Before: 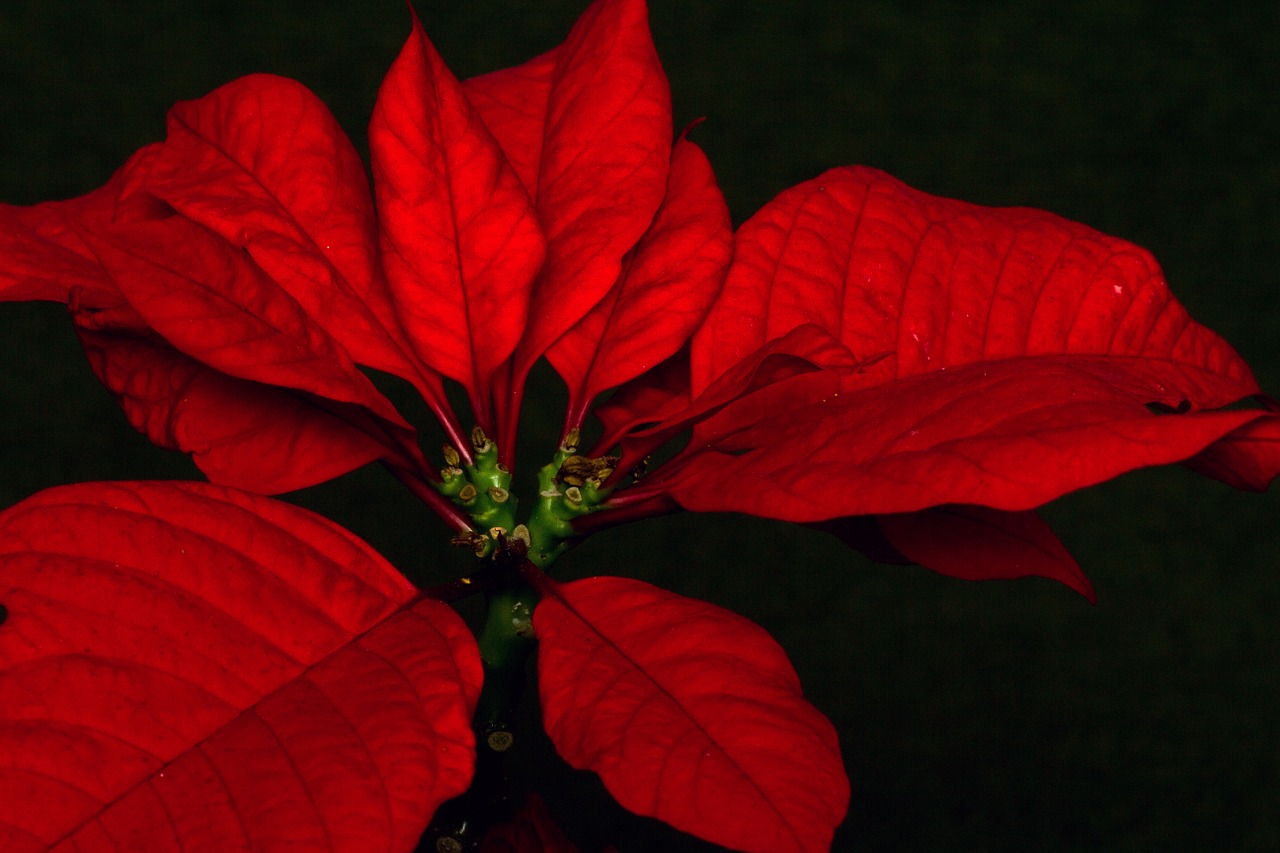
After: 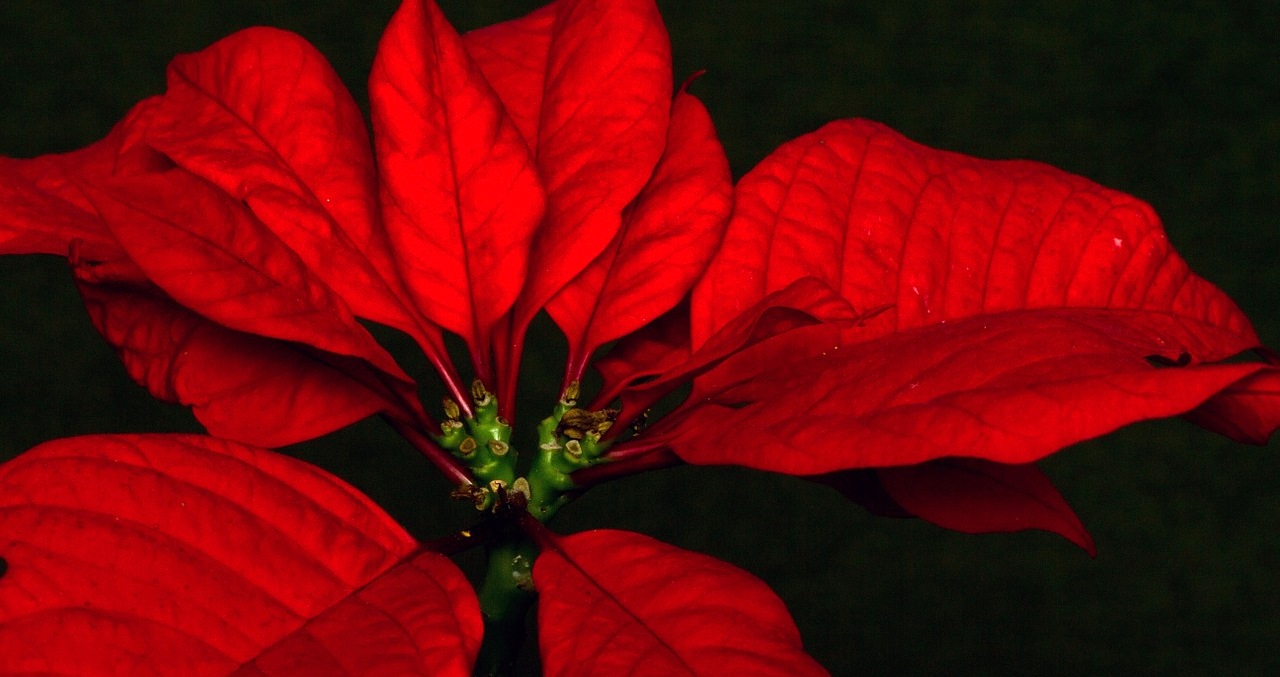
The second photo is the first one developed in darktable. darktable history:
exposure: exposure 0.197 EV
crop and rotate: top 5.667%, bottom 14.937%
